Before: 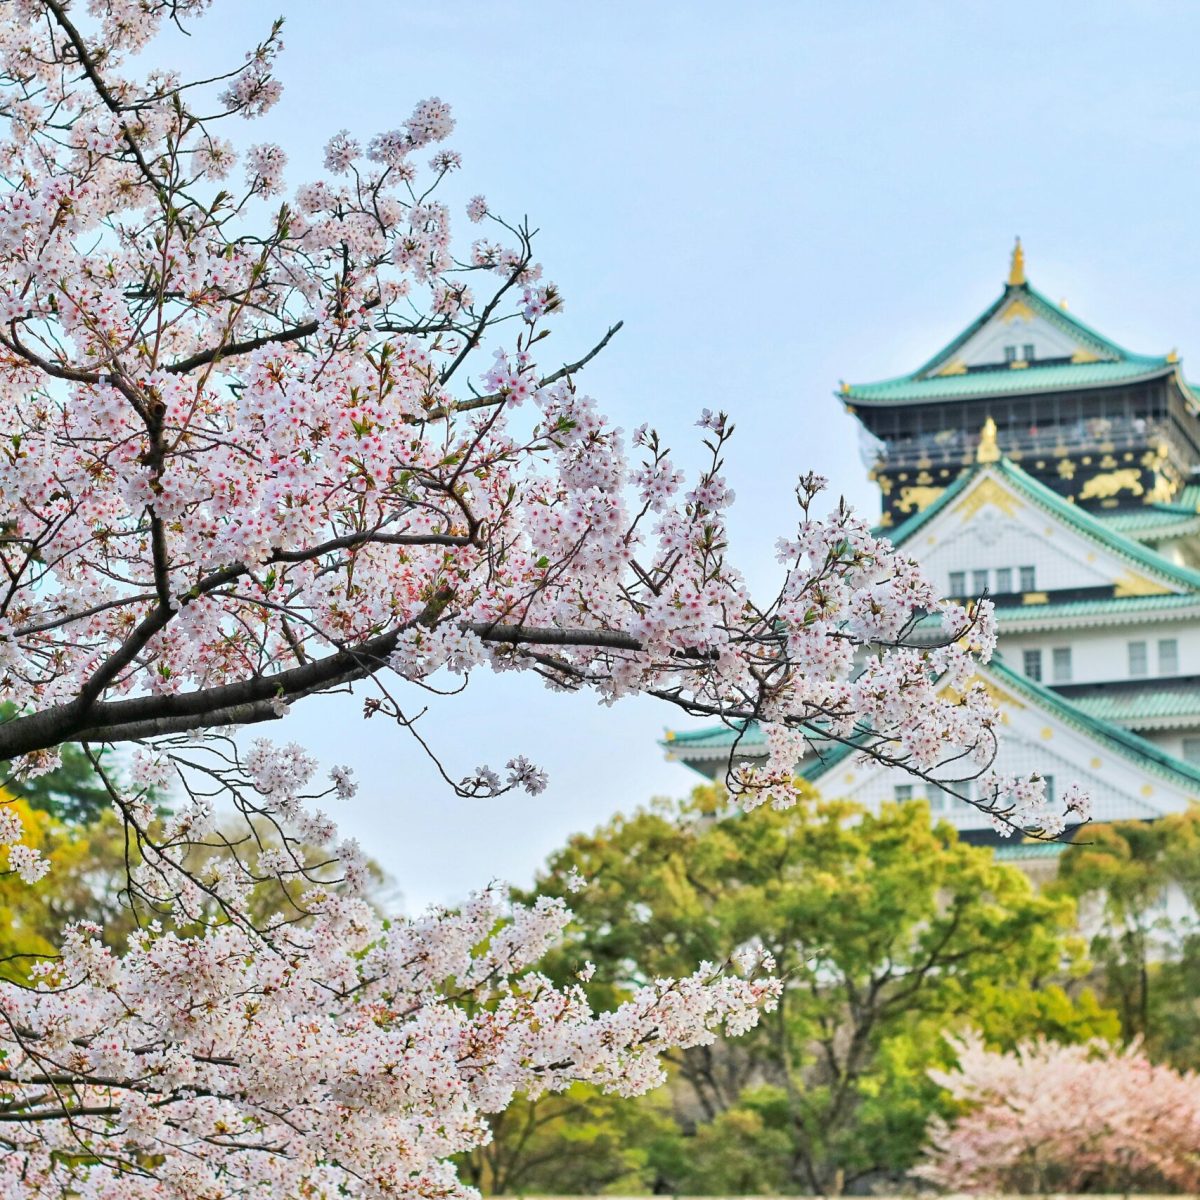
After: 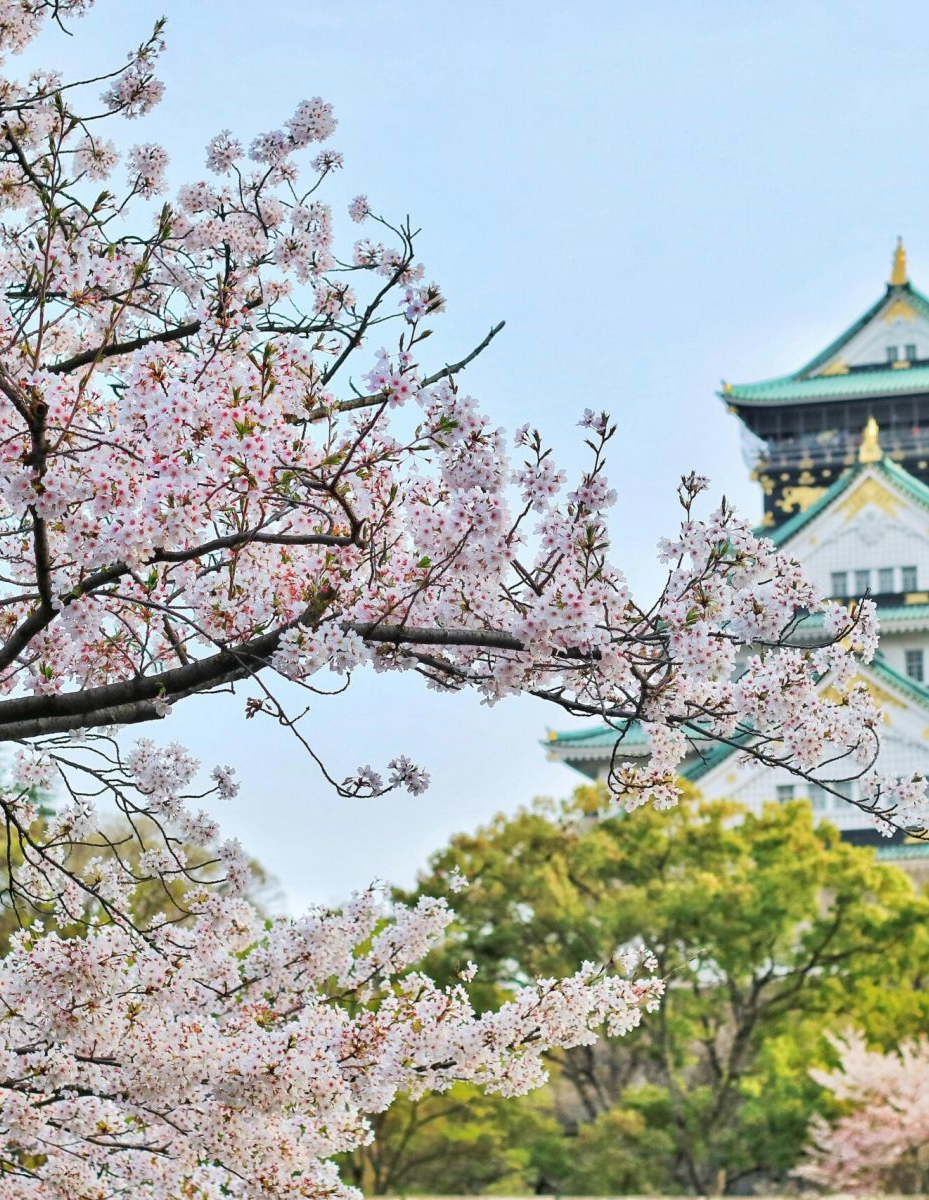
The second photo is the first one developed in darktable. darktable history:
contrast brightness saturation: saturation -0.04
crop: left 9.88%, right 12.664%
